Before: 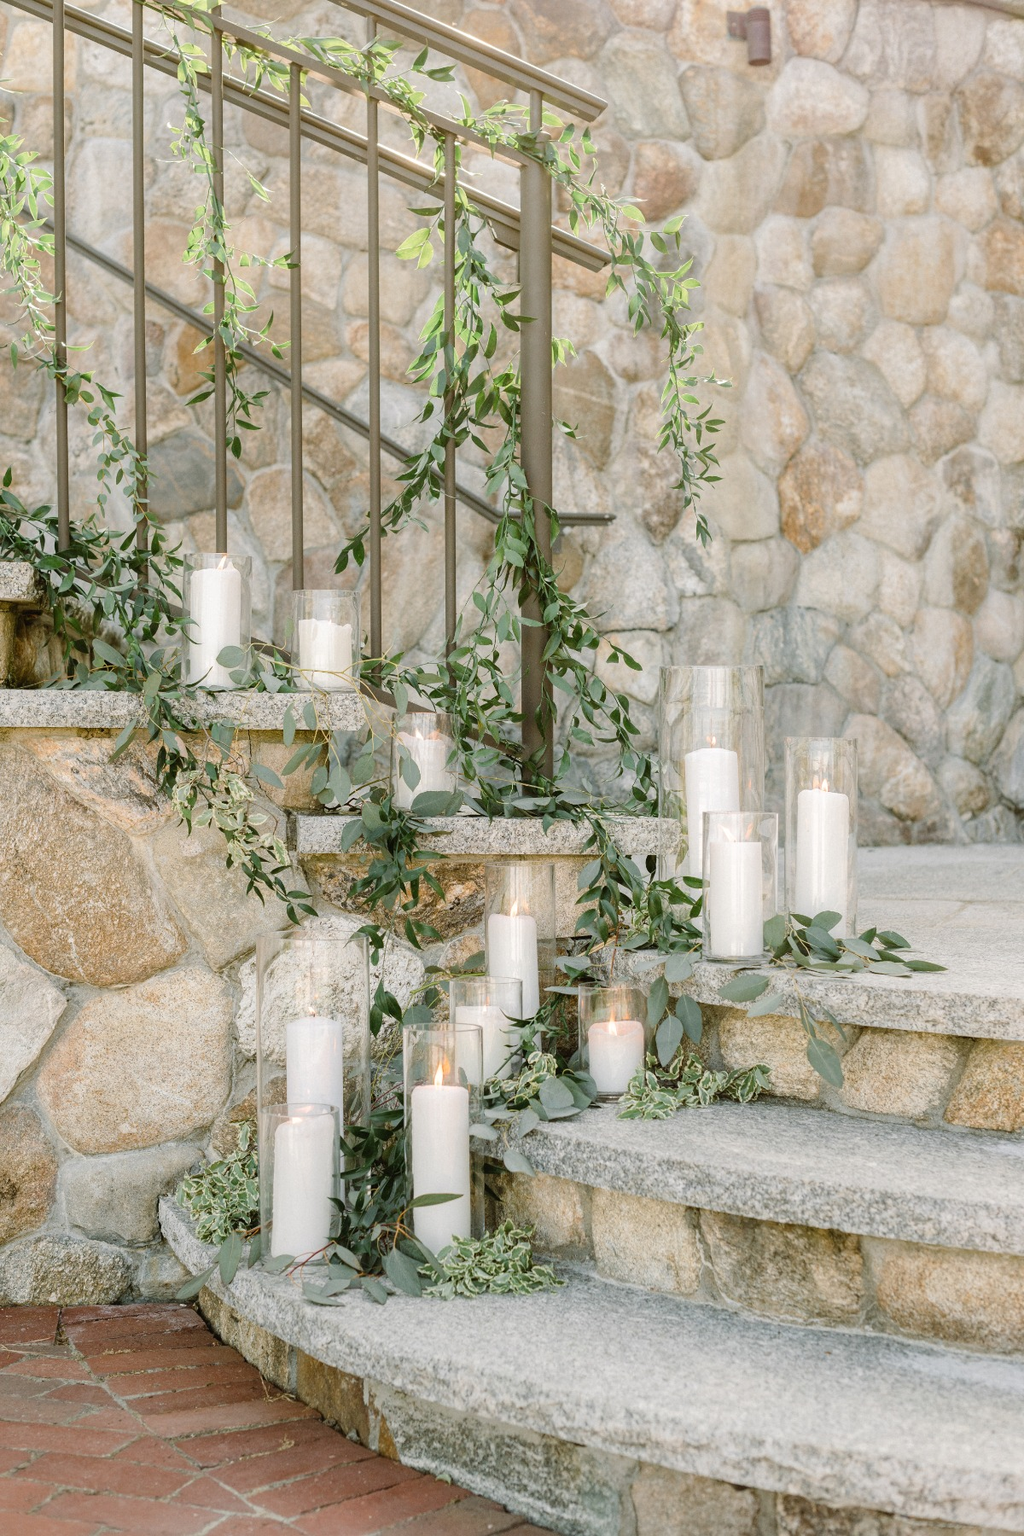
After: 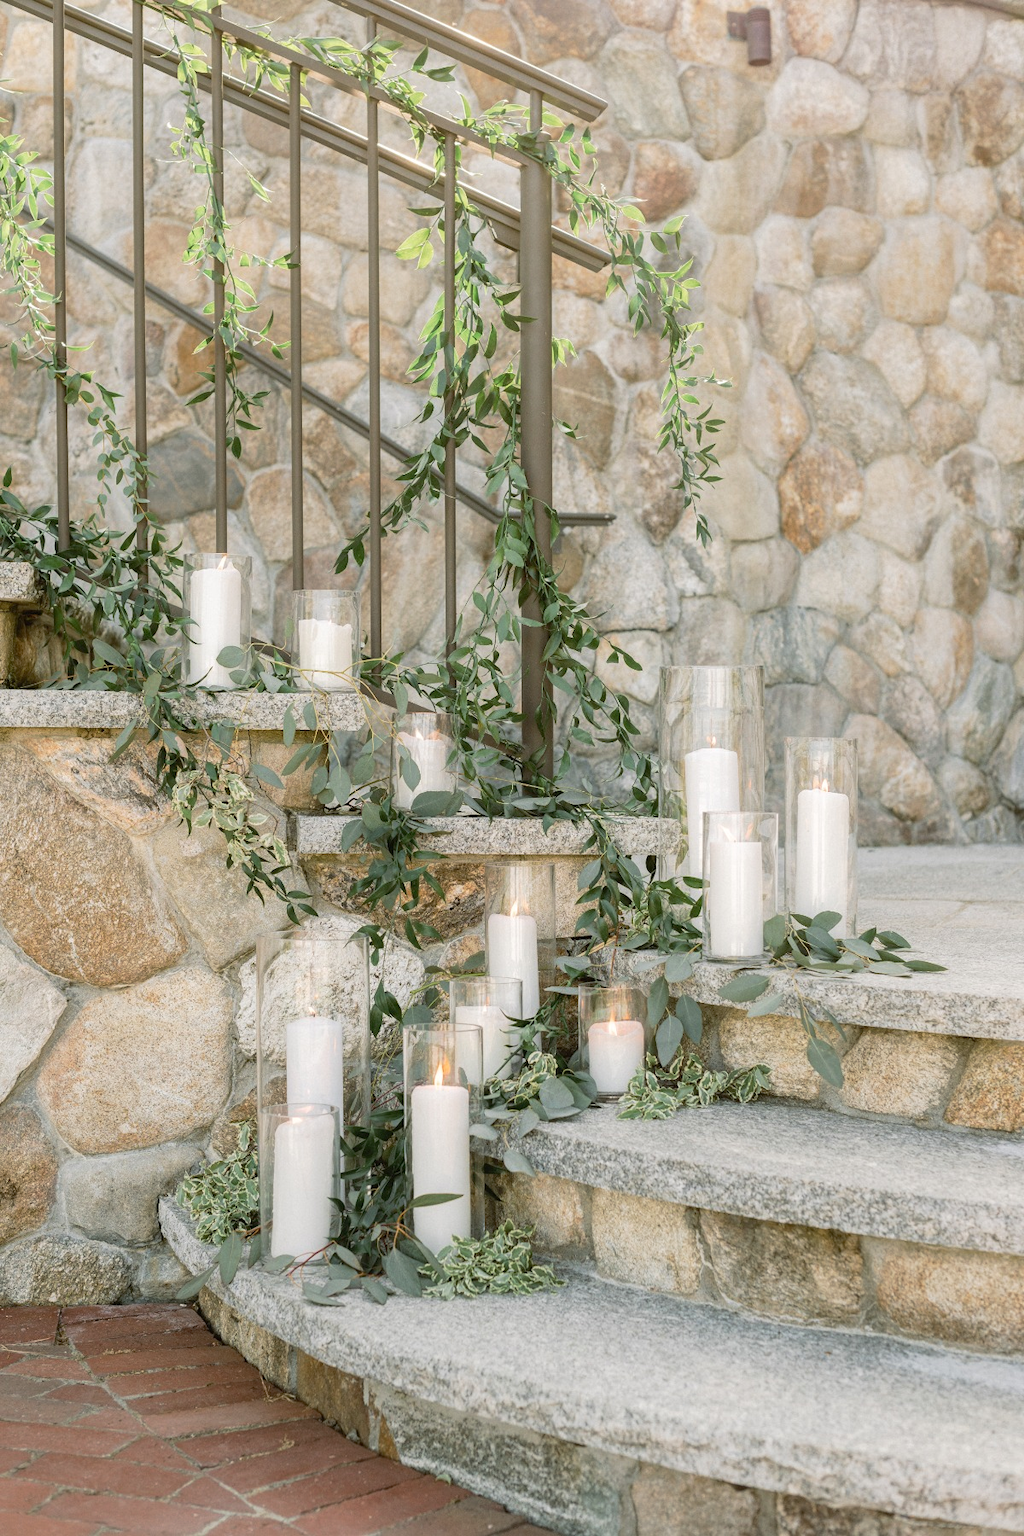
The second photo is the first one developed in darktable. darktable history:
tone curve: curves: ch0 [(0, 0) (0.15, 0.17) (0.452, 0.437) (0.611, 0.588) (0.751, 0.749) (1, 1)]; ch1 [(0, 0) (0.325, 0.327) (0.413, 0.442) (0.475, 0.467) (0.512, 0.522) (0.541, 0.55) (0.617, 0.612) (0.695, 0.697) (1, 1)]; ch2 [(0, 0) (0.386, 0.397) (0.452, 0.459) (0.505, 0.498) (0.536, 0.546) (0.574, 0.571) (0.633, 0.653) (1, 1)], preserve colors none
